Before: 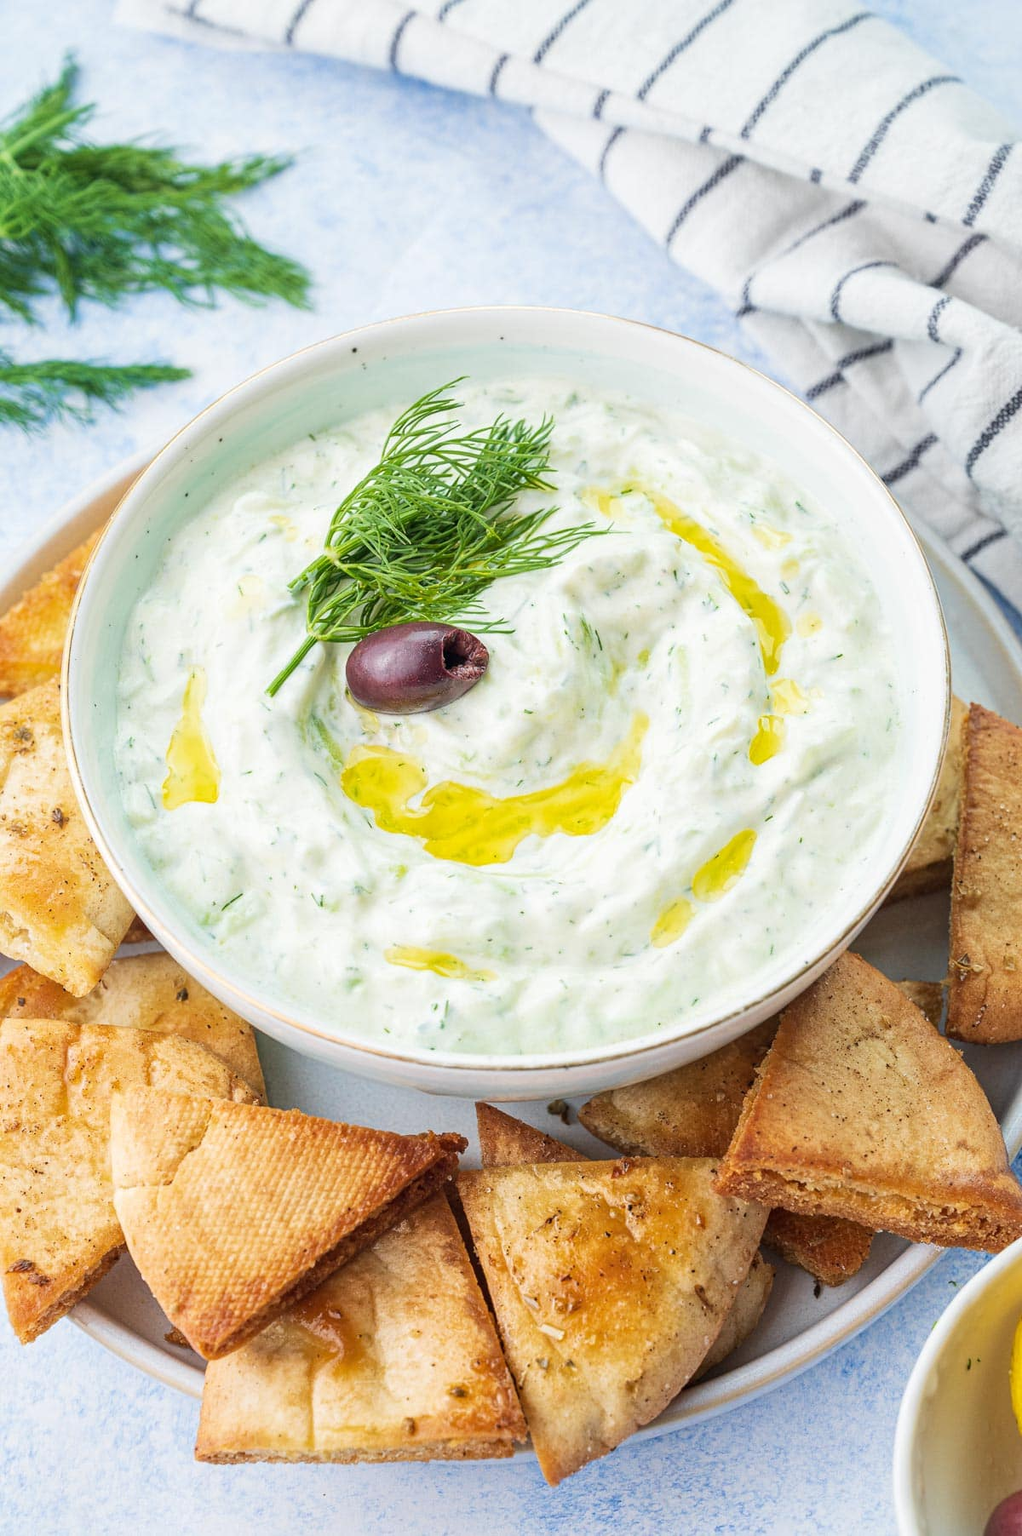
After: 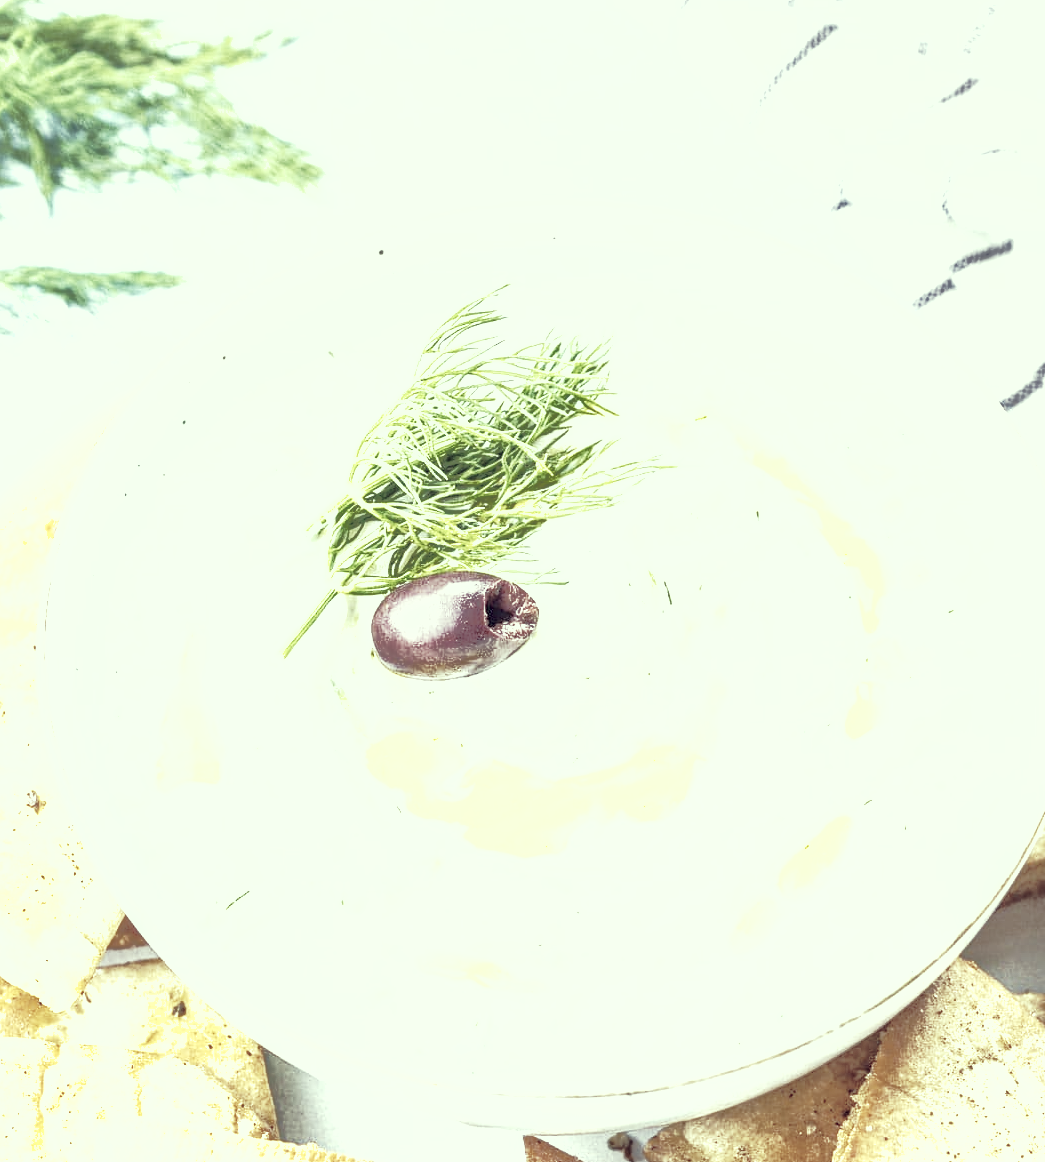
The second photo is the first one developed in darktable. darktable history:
exposure: black level correction 0, exposure 1.665 EV, compensate highlight preservation false
shadows and highlights: on, module defaults
base curve: curves: ch0 [(0, 0) (0.028, 0.03) (0.121, 0.232) (0.46, 0.748) (0.859, 0.968) (1, 1)], preserve colors none
crop: left 2.955%, top 8.868%, right 9.653%, bottom 26.677%
color correction: highlights a* -20.19, highlights b* 20.54, shadows a* 19.34, shadows b* -21.21, saturation 0.393
local contrast: detail 130%
